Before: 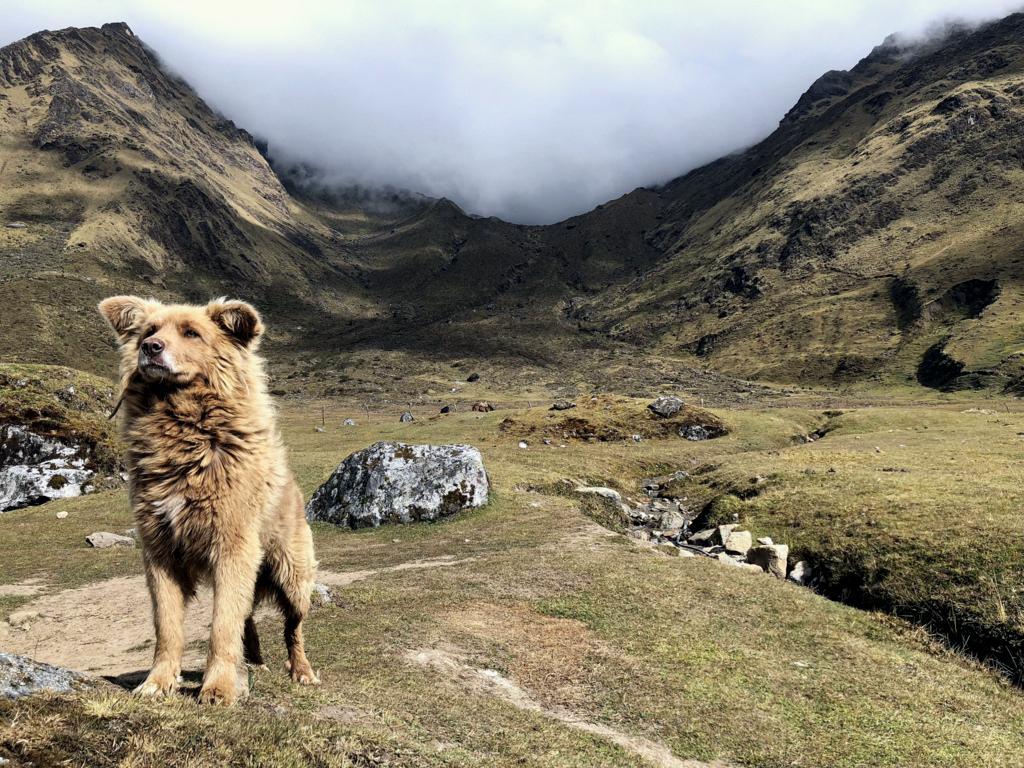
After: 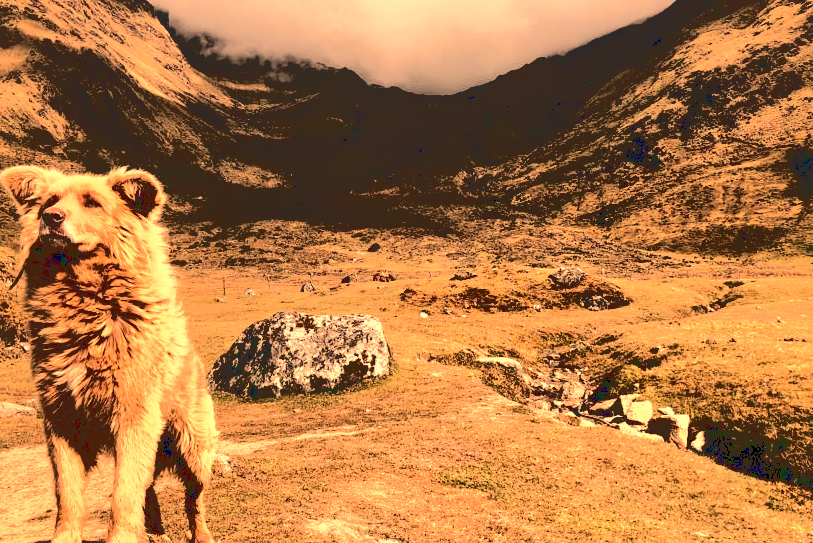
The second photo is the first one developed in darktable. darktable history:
crop: left 9.712%, top 16.928%, right 10.845%, bottom 12.332%
white balance: red 1.467, blue 0.684
local contrast: mode bilateral grid, contrast 20, coarseness 50, detail 150%, midtone range 0.2
base curve: curves: ch0 [(0.065, 0.026) (0.236, 0.358) (0.53, 0.546) (0.777, 0.841) (0.924, 0.992)], preserve colors average RGB
